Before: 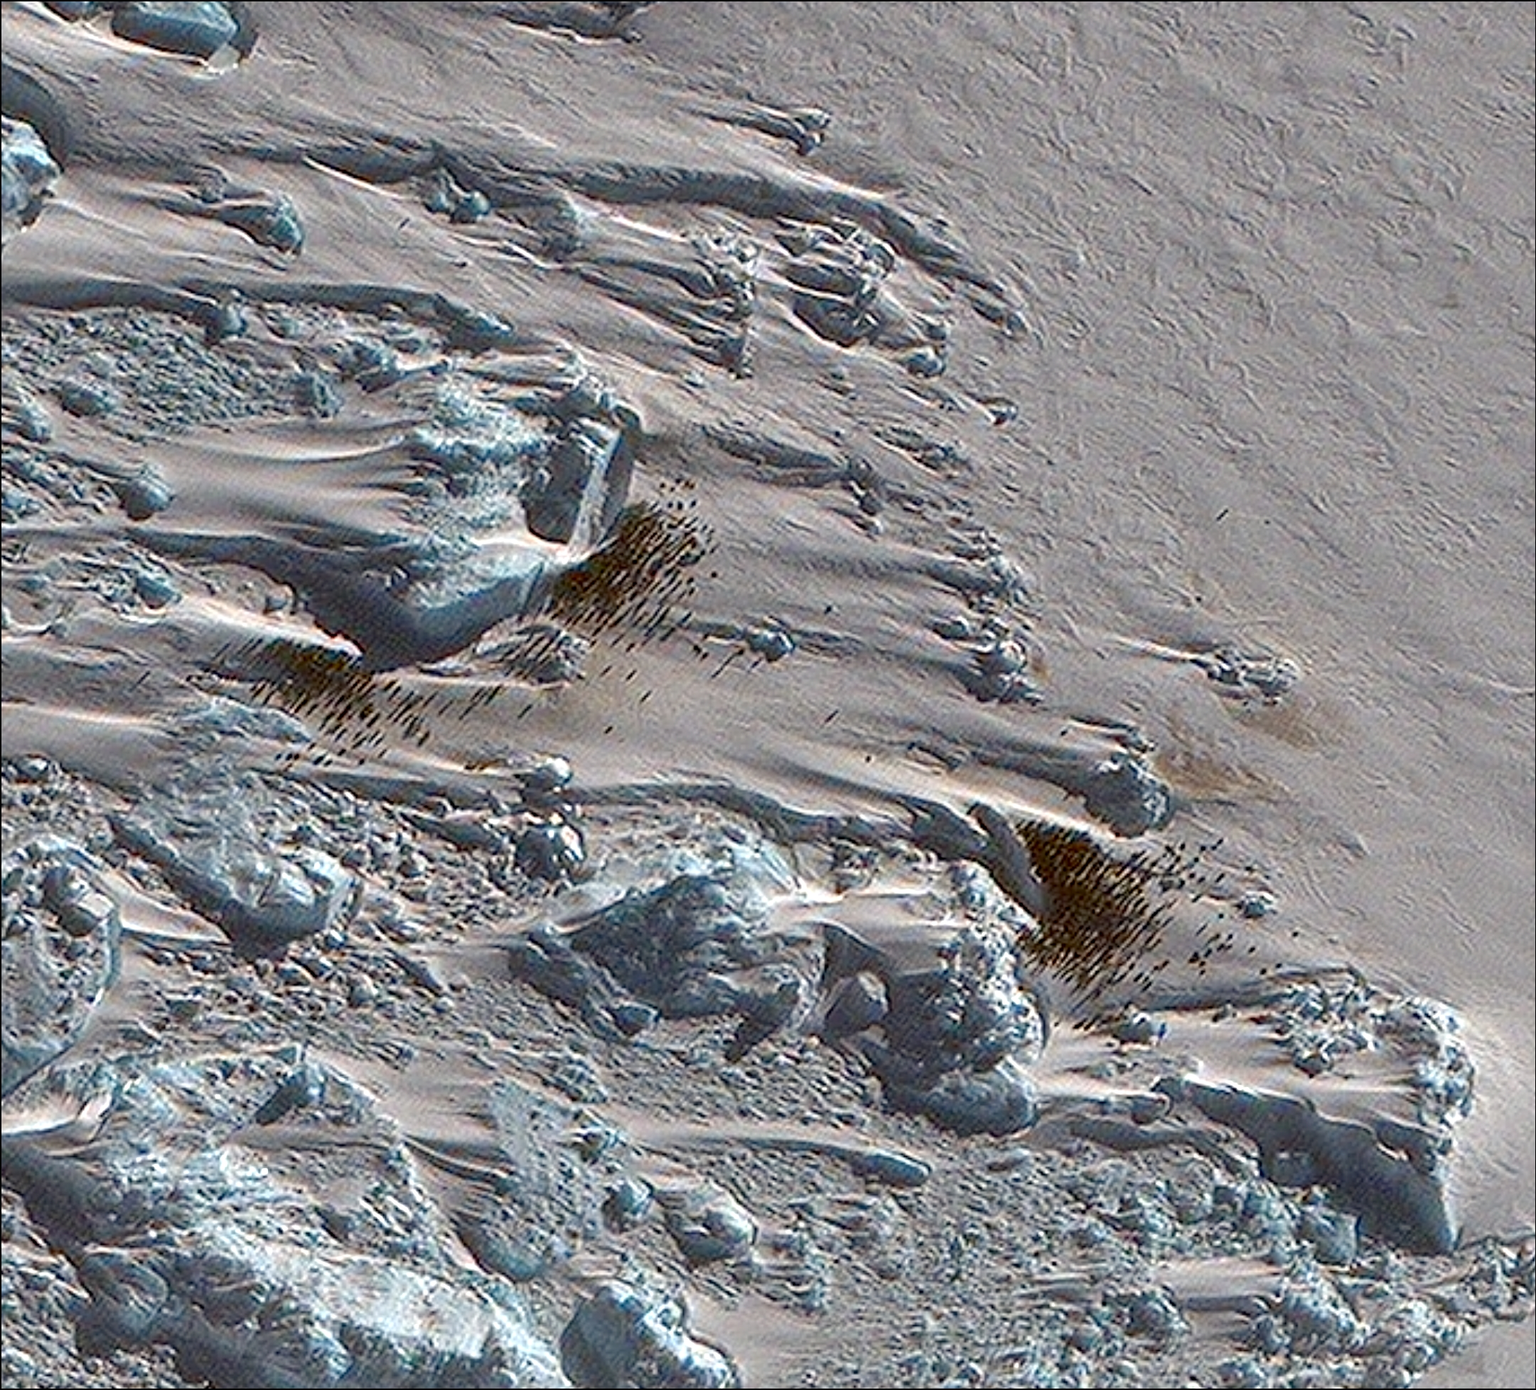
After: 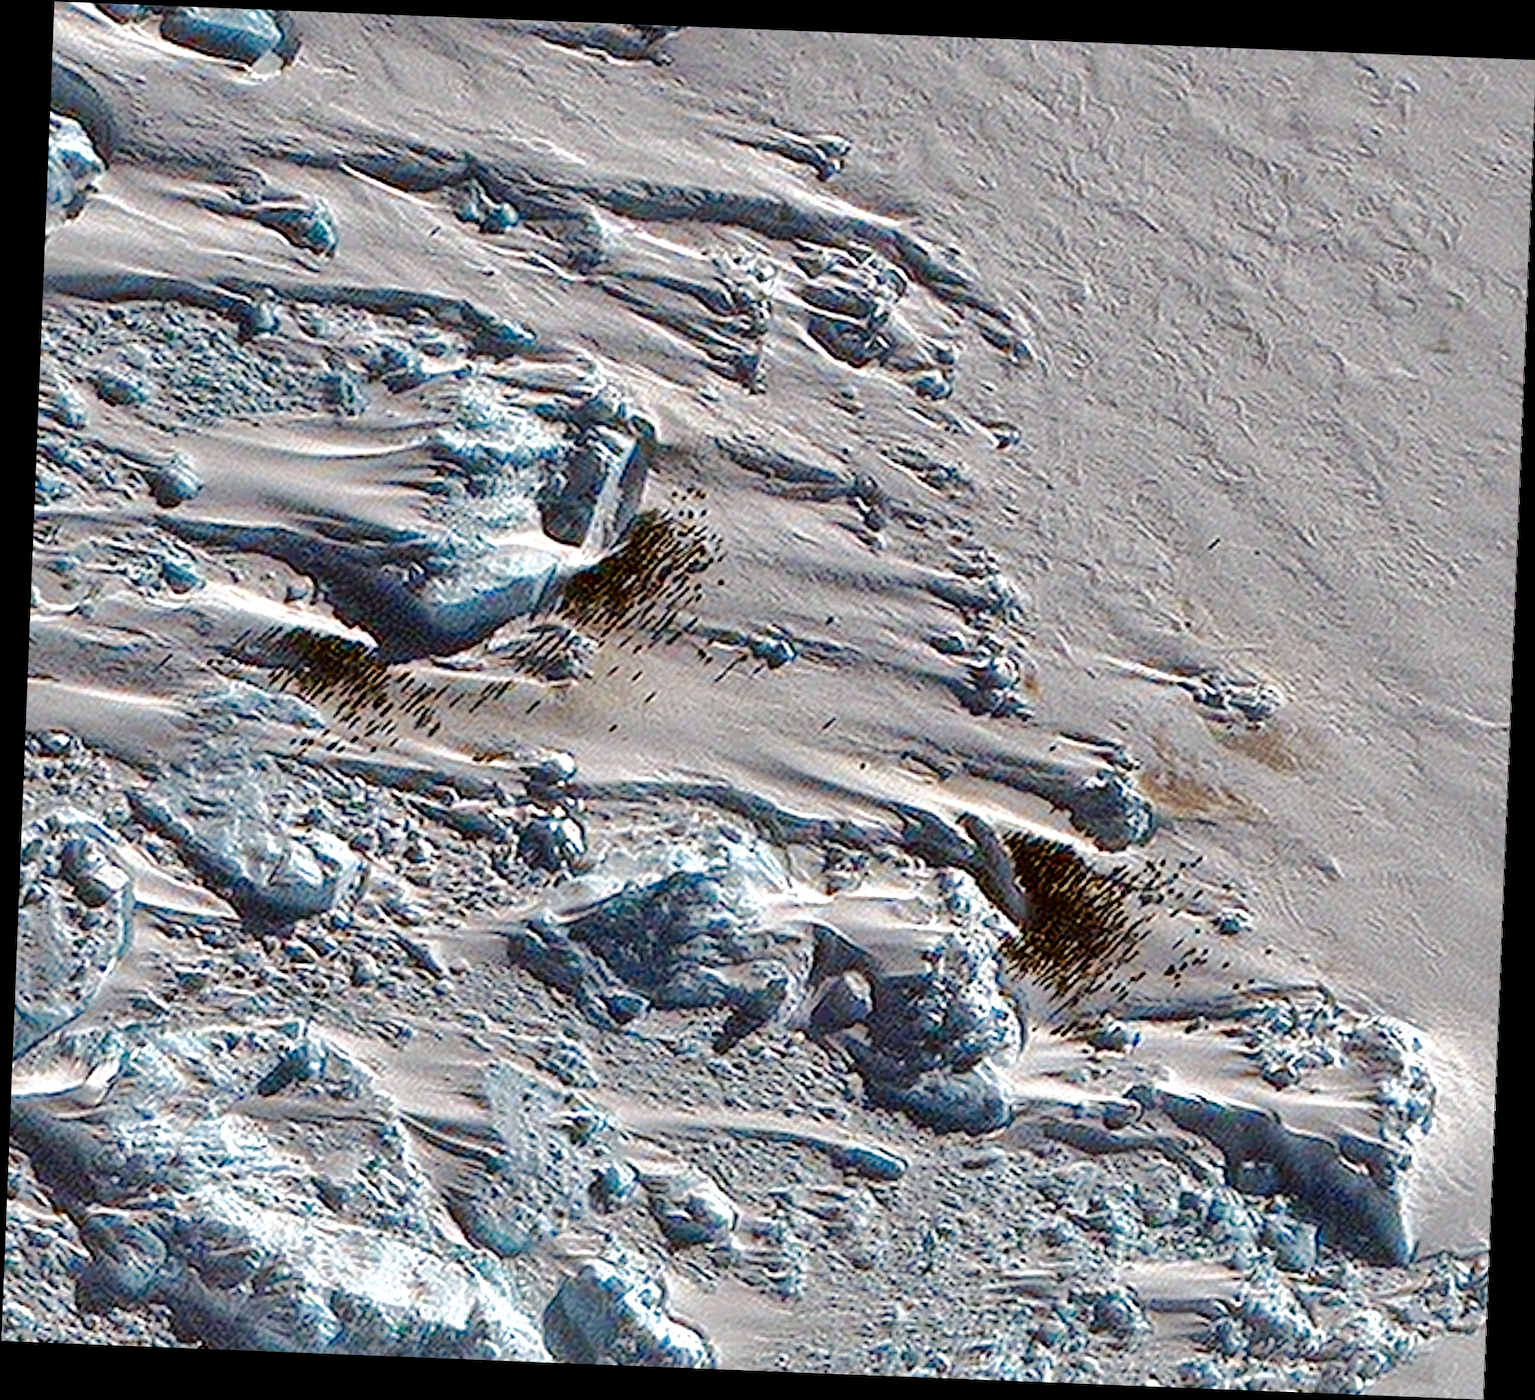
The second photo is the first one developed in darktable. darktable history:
shadows and highlights: highlights -60
tone equalizer: -8 EV -0.417 EV, -7 EV -0.389 EV, -6 EV -0.333 EV, -5 EV -0.222 EV, -3 EV 0.222 EV, -2 EV 0.333 EV, -1 EV 0.389 EV, +0 EV 0.417 EV, edges refinement/feathering 500, mask exposure compensation -1.57 EV, preserve details no
rotate and perspective: rotation 2.27°, automatic cropping off
tone curve: curves: ch0 [(0, 0) (0.003, 0) (0.011, 0.001) (0.025, 0.003) (0.044, 0.005) (0.069, 0.011) (0.1, 0.021) (0.136, 0.035) (0.177, 0.079) (0.224, 0.134) (0.277, 0.219) (0.335, 0.315) (0.399, 0.42) (0.468, 0.529) (0.543, 0.636) (0.623, 0.727) (0.709, 0.805) (0.801, 0.88) (0.898, 0.957) (1, 1)], preserve colors none
